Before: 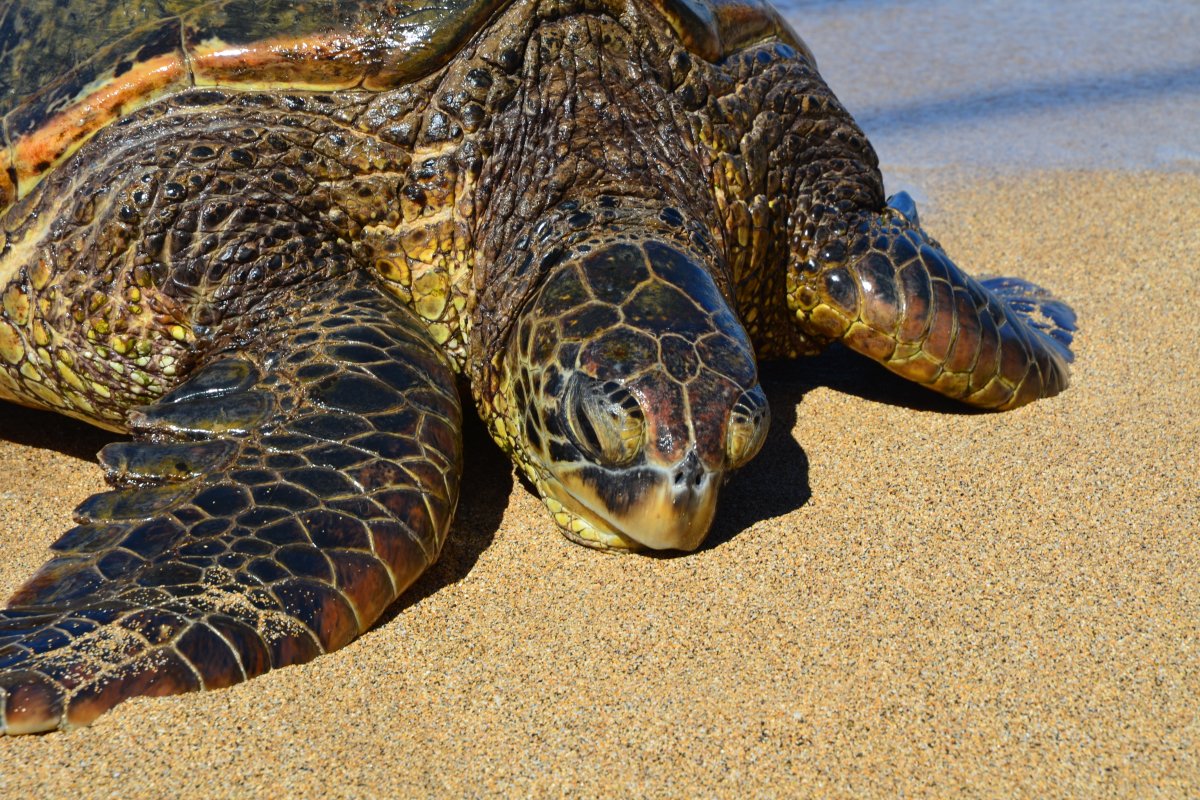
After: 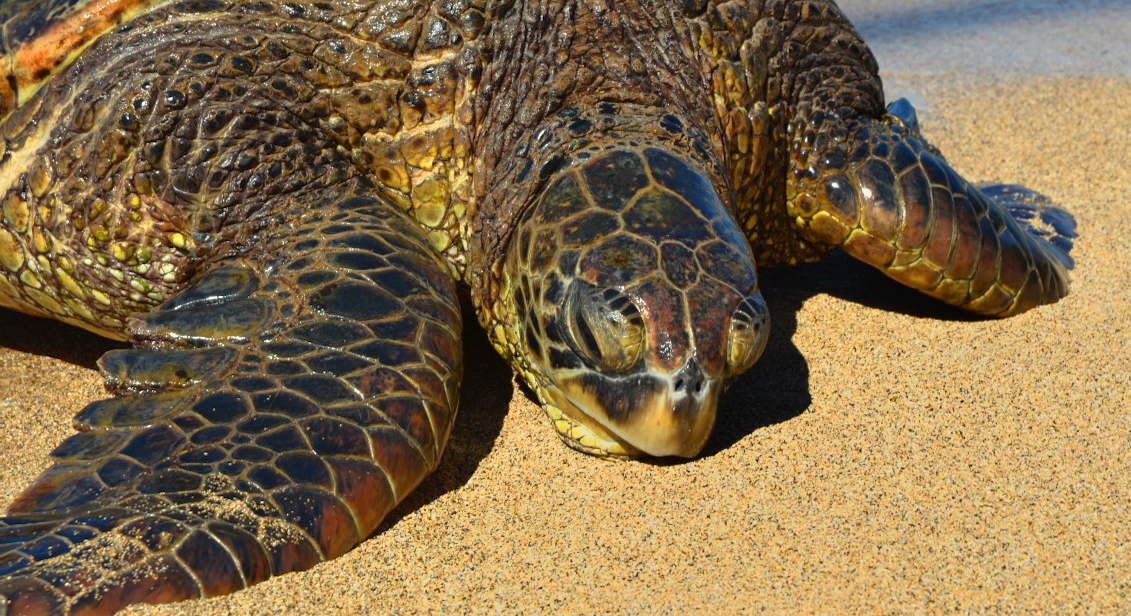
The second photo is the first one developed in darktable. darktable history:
white balance: red 1.029, blue 0.92
crop and rotate: angle 0.03°, top 11.643%, right 5.651%, bottom 11.189%
tone equalizer: -7 EV -0.63 EV, -6 EV 1 EV, -5 EV -0.45 EV, -4 EV 0.43 EV, -3 EV 0.41 EV, -2 EV 0.15 EV, -1 EV -0.15 EV, +0 EV -0.39 EV, smoothing diameter 25%, edges refinement/feathering 10, preserve details guided filter
